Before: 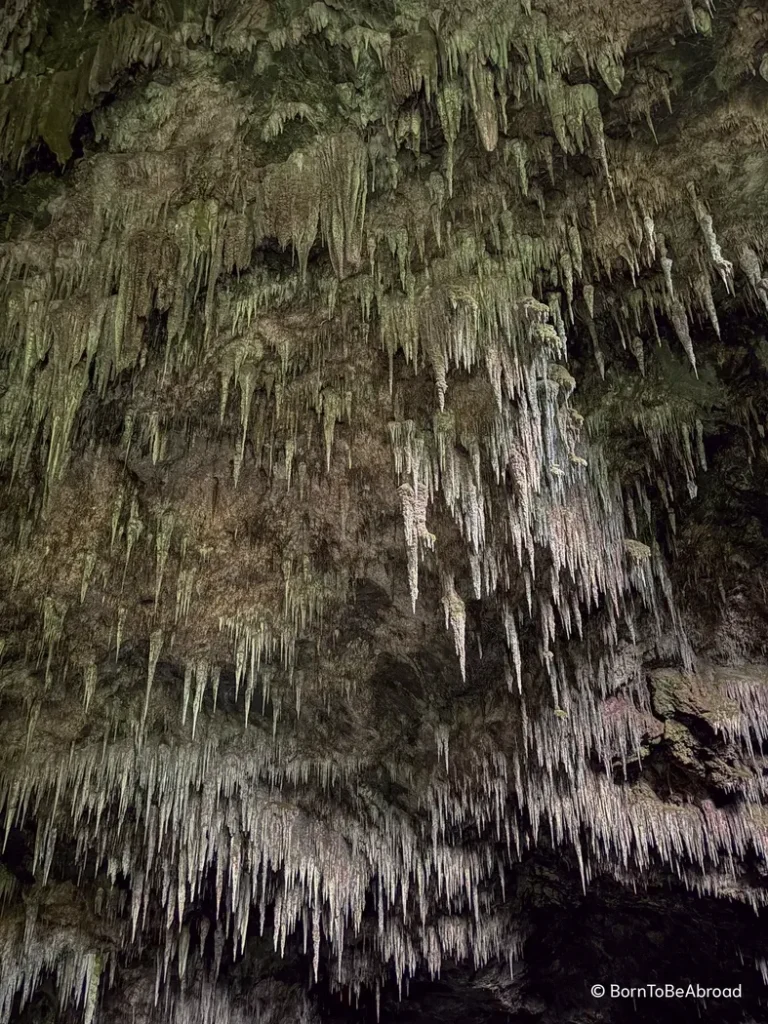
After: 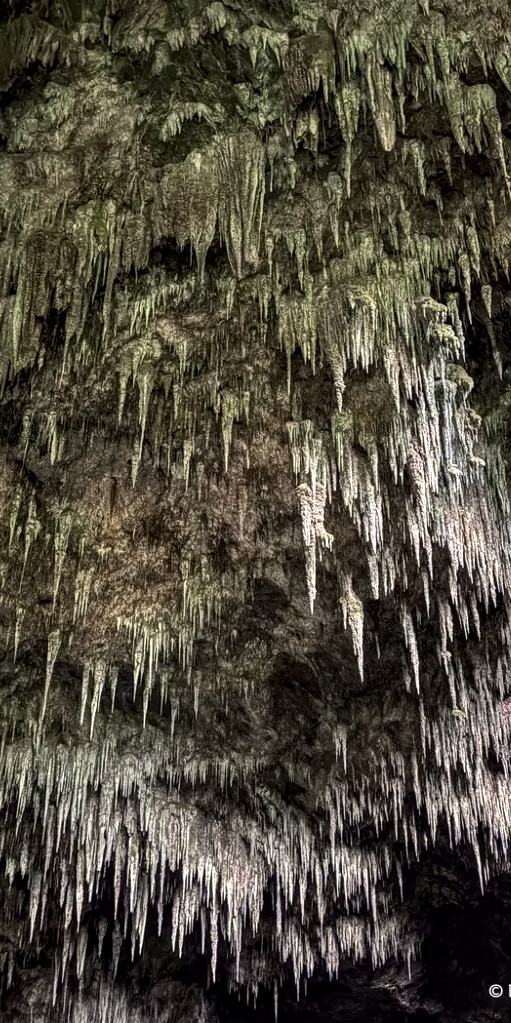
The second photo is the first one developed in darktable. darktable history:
local contrast: detail 130%
crop and rotate: left 13.342%, right 19.991%
tone equalizer: -8 EV -0.75 EV, -7 EV -0.7 EV, -6 EV -0.6 EV, -5 EV -0.4 EV, -3 EV 0.4 EV, -2 EV 0.6 EV, -1 EV 0.7 EV, +0 EV 0.75 EV, edges refinement/feathering 500, mask exposure compensation -1.57 EV, preserve details no
